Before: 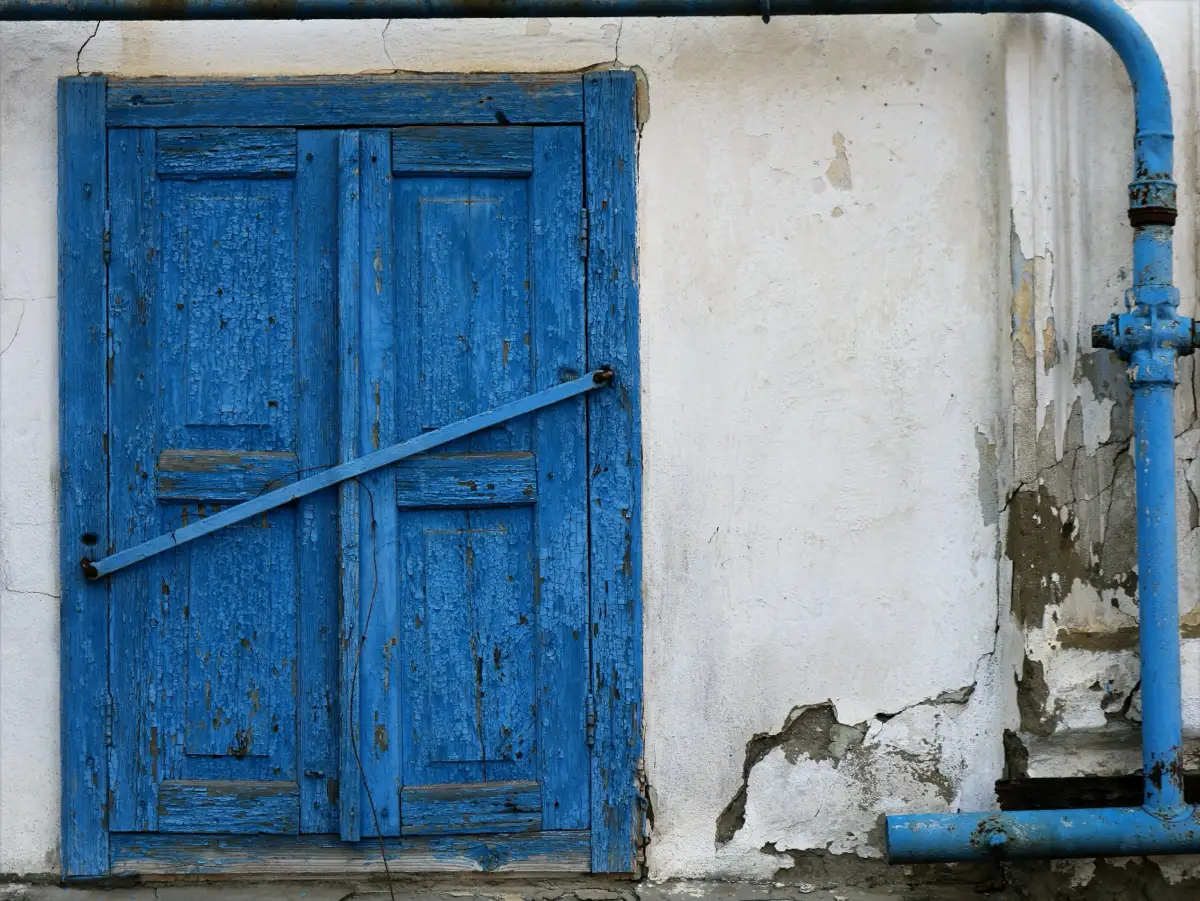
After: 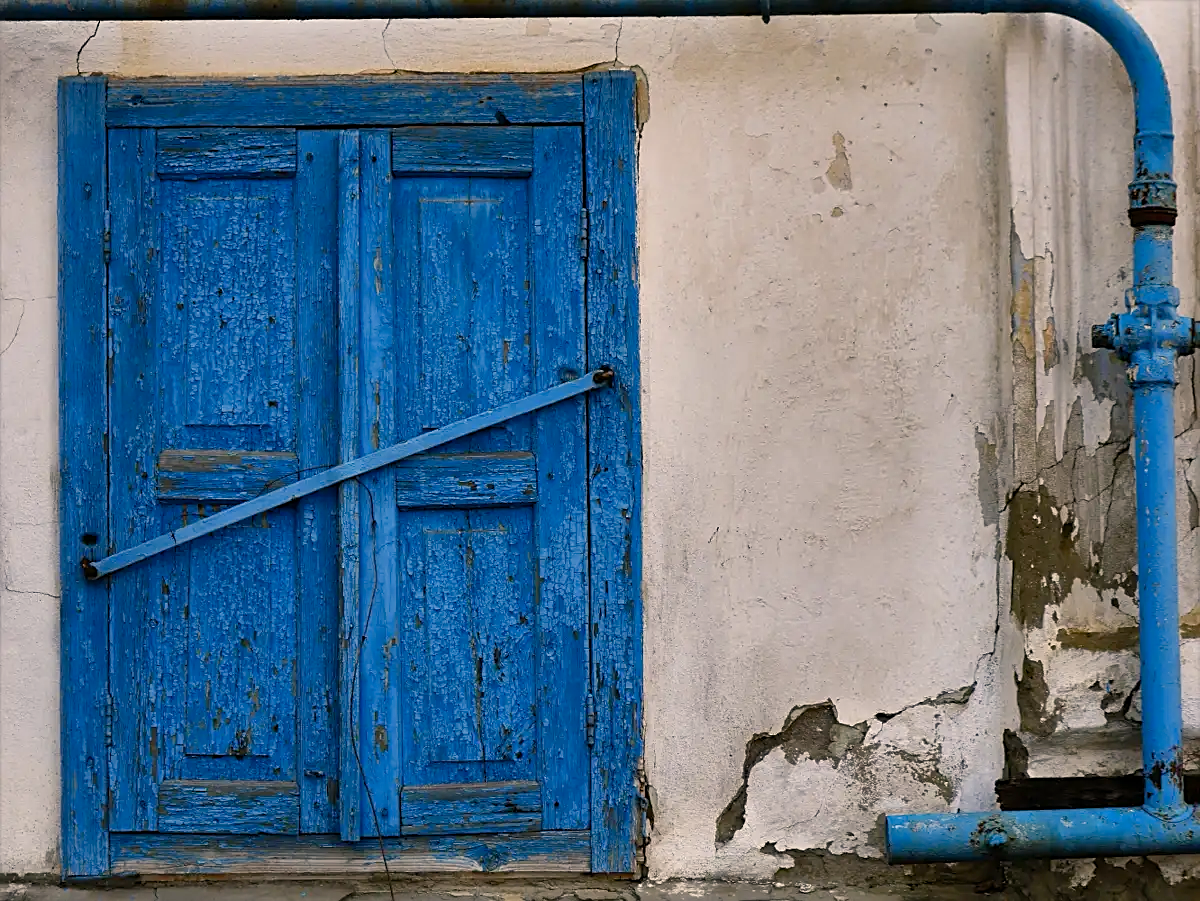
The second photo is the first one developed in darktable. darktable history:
sharpen: on, module defaults
color balance rgb: power › luminance 0.908%, power › chroma 0.398%, power › hue 32.89°, highlights gain › chroma 3.054%, highlights gain › hue 54.65°, perceptual saturation grading › global saturation 20%, perceptual saturation grading › highlights -25.42%, perceptual saturation grading › shadows 24.486%
shadows and highlights: white point adjustment -3.74, highlights -63.5, soften with gaussian
